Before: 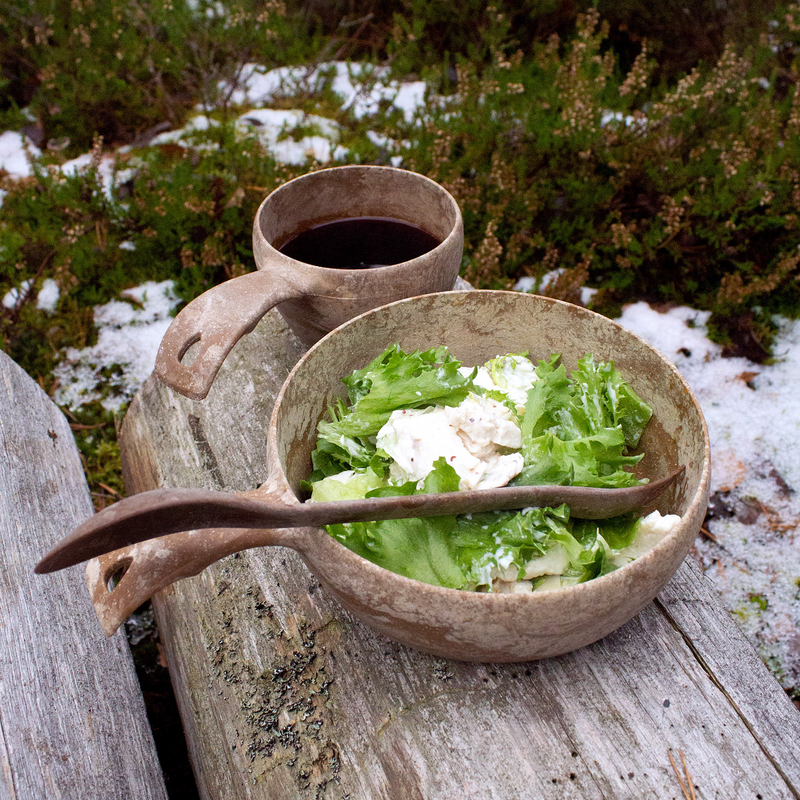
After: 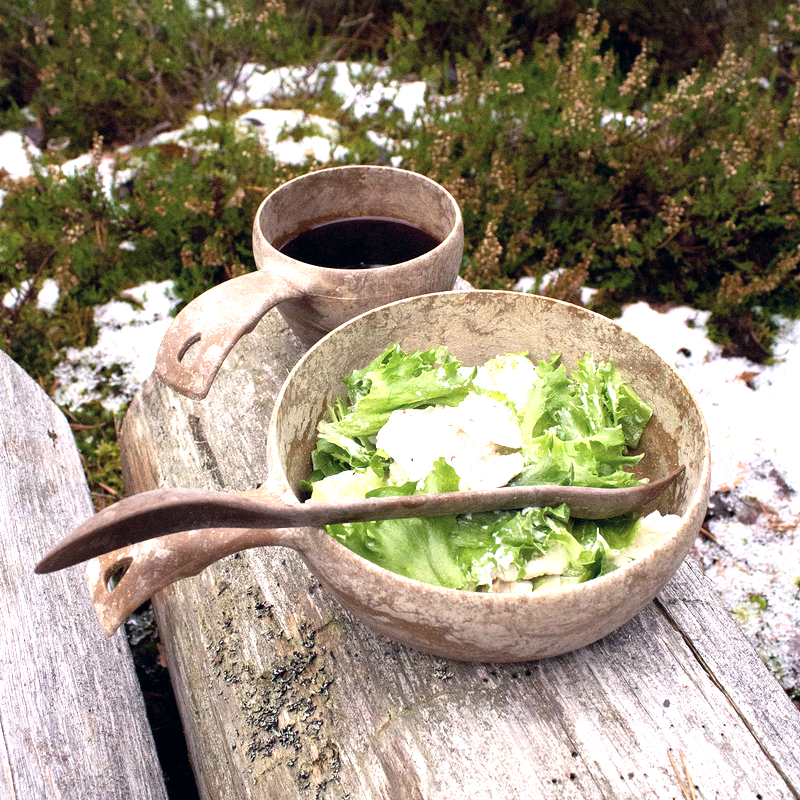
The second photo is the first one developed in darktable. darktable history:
exposure: exposure 1 EV, compensate highlight preservation false
color correction: highlights a* 2.85, highlights b* 5.01, shadows a* -2.72, shadows b* -4.81, saturation 0.817
